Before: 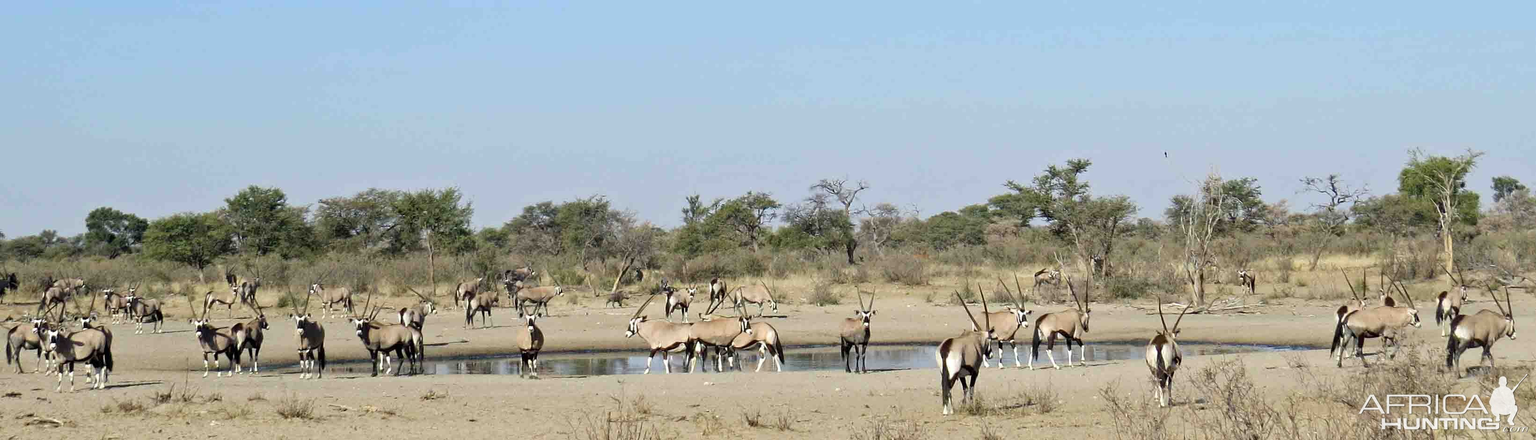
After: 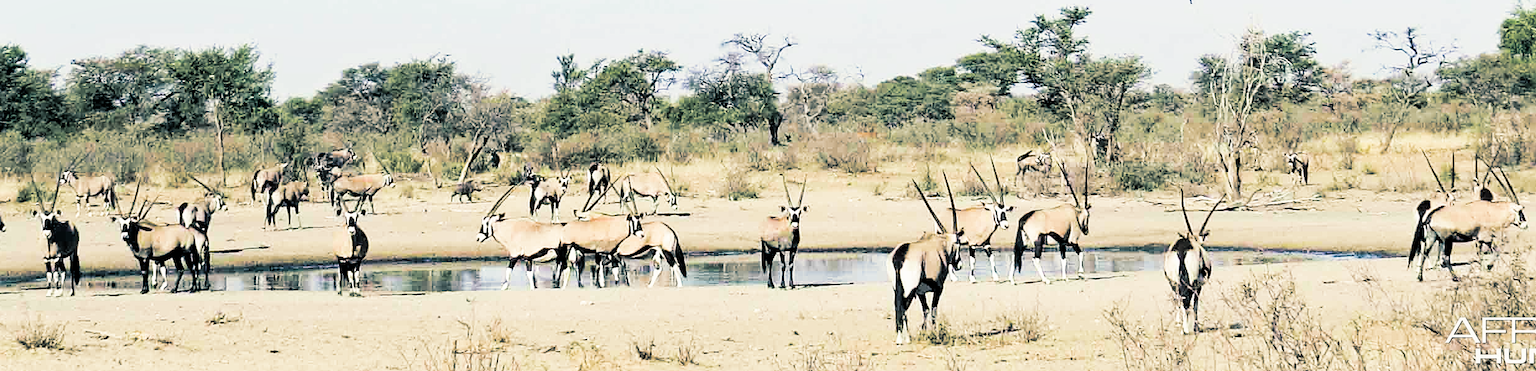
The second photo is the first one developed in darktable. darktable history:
crop and rotate: left 17.299%, top 35.115%, right 7.015%, bottom 1.024%
sharpen: on, module defaults
shadows and highlights: shadows 0, highlights 40
split-toning: shadows › hue 205.2°, shadows › saturation 0.43, highlights › hue 54°, highlights › saturation 0.54
filmic rgb: black relative exposure -5 EV, hardness 2.88, contrast 1.3, highlights saturation mix -30%
exposure: exposure 0.217 EV, compensate highlight preservation false
color balance rgb: linear chroma grading › shadows -2.2%, linear chroma grading › highlights -15%, linear chroma grading › global chroma -10%, linear chroma grading › mid-tones -10%, perceptual saturation grading › global saturation 45%, perceptual saturation grading › highlights -50%, perceptual saturation grading › shadows 30%, perceptual brilliance grading › global brilliance 18%, global vibrance 45%
